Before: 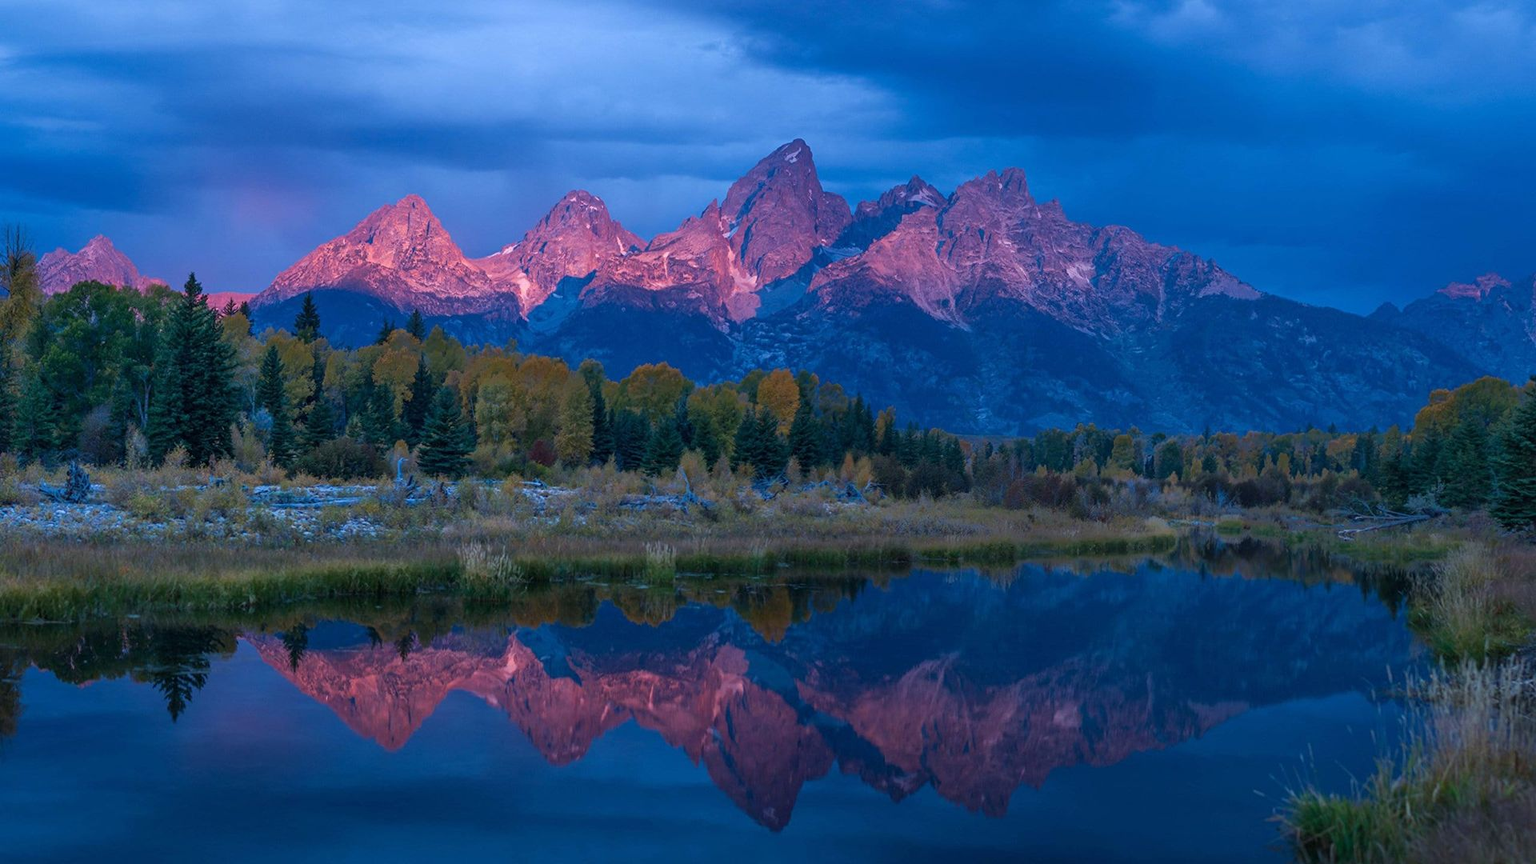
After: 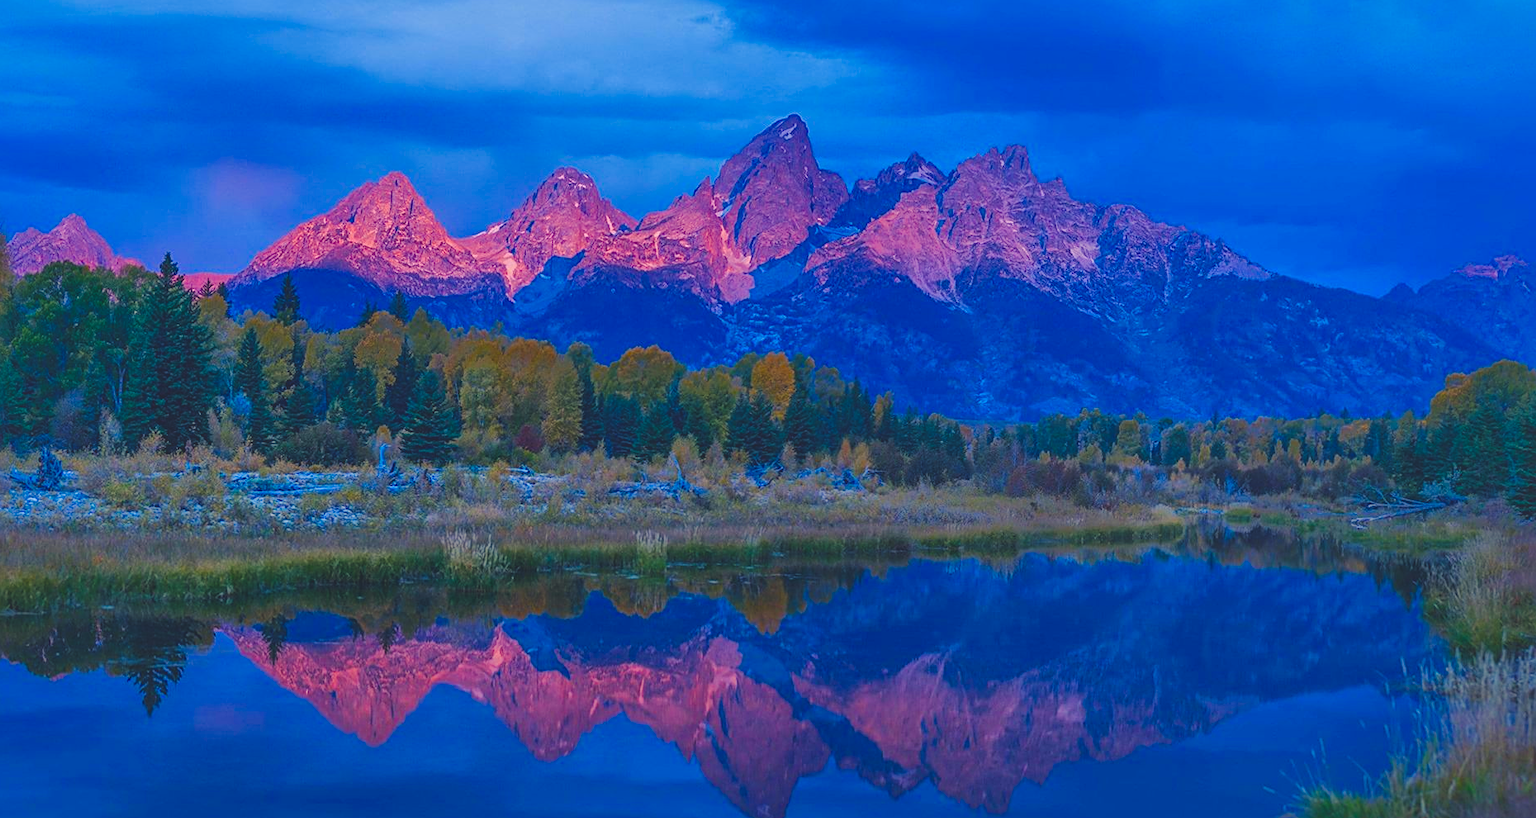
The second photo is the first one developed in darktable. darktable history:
crop: left 1.964%, top 3.251%, right 1.122%, bottom 4.933%
sharpen: on, module defaults
local contrast: detail 110%
shadows and highlights: on, module defaults
exposure: exposure -0.242 EV, compensate highlight preservation false
color balance rgb: shadows lift › chroma 3%, shadows lift › hue 280.8°, power › hue 330°, highlights gain › chroma 3%, highlights gain › hue 75.6°, global offset › luminance 1.5%, perceptual saturation grading › global saturation 20%, perceptual saturation grading › highlights -25%, perceptual saturation grading › shadows 50%, global vibrance 30%
color correction: highlights a* 0.207, highlights b* 2.7, shadows a* -0.874, shadows b* -4.78
